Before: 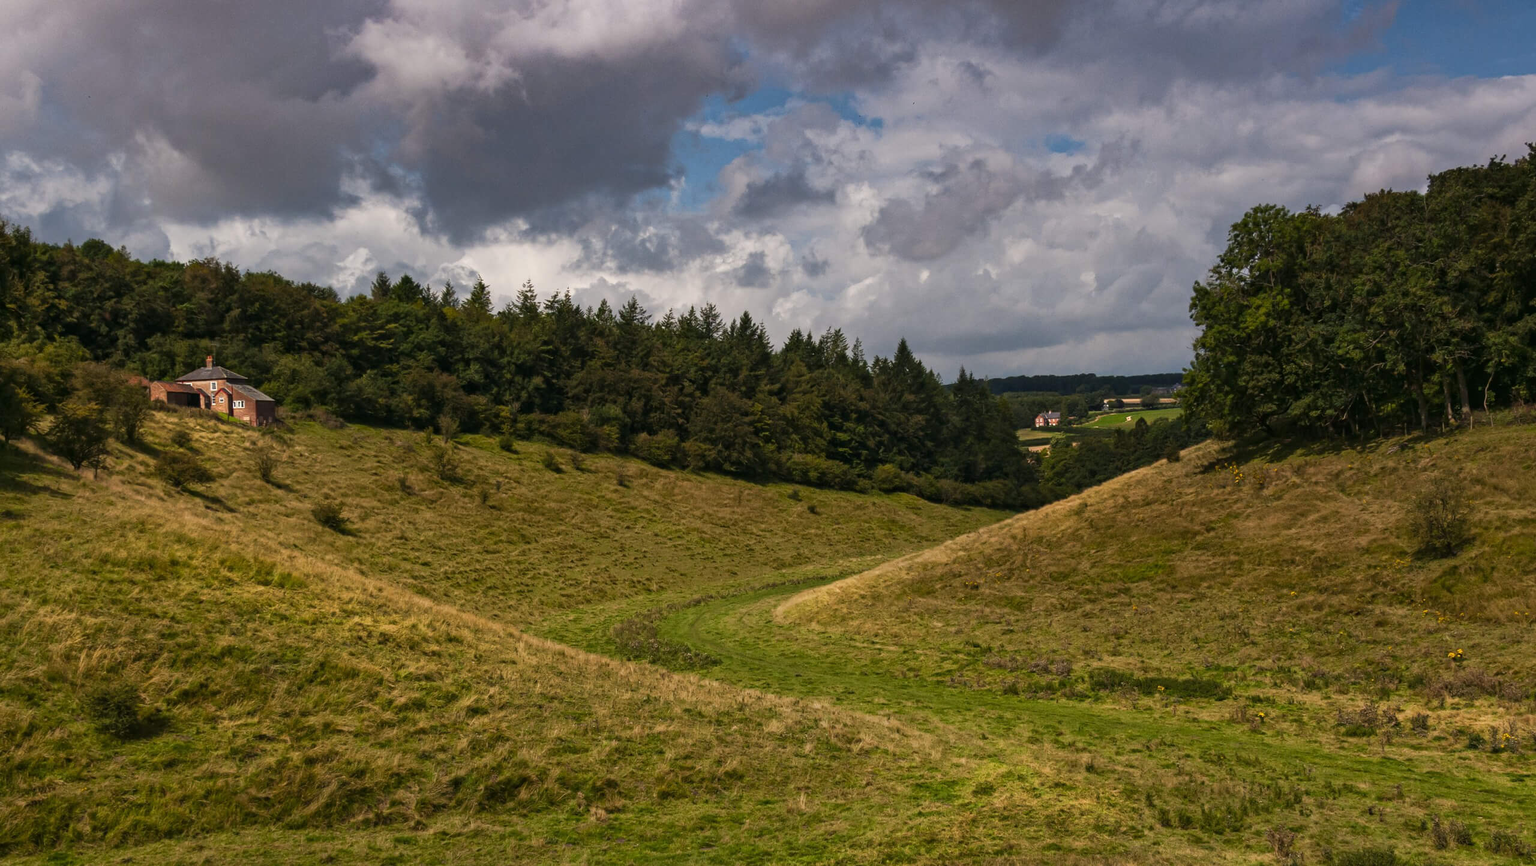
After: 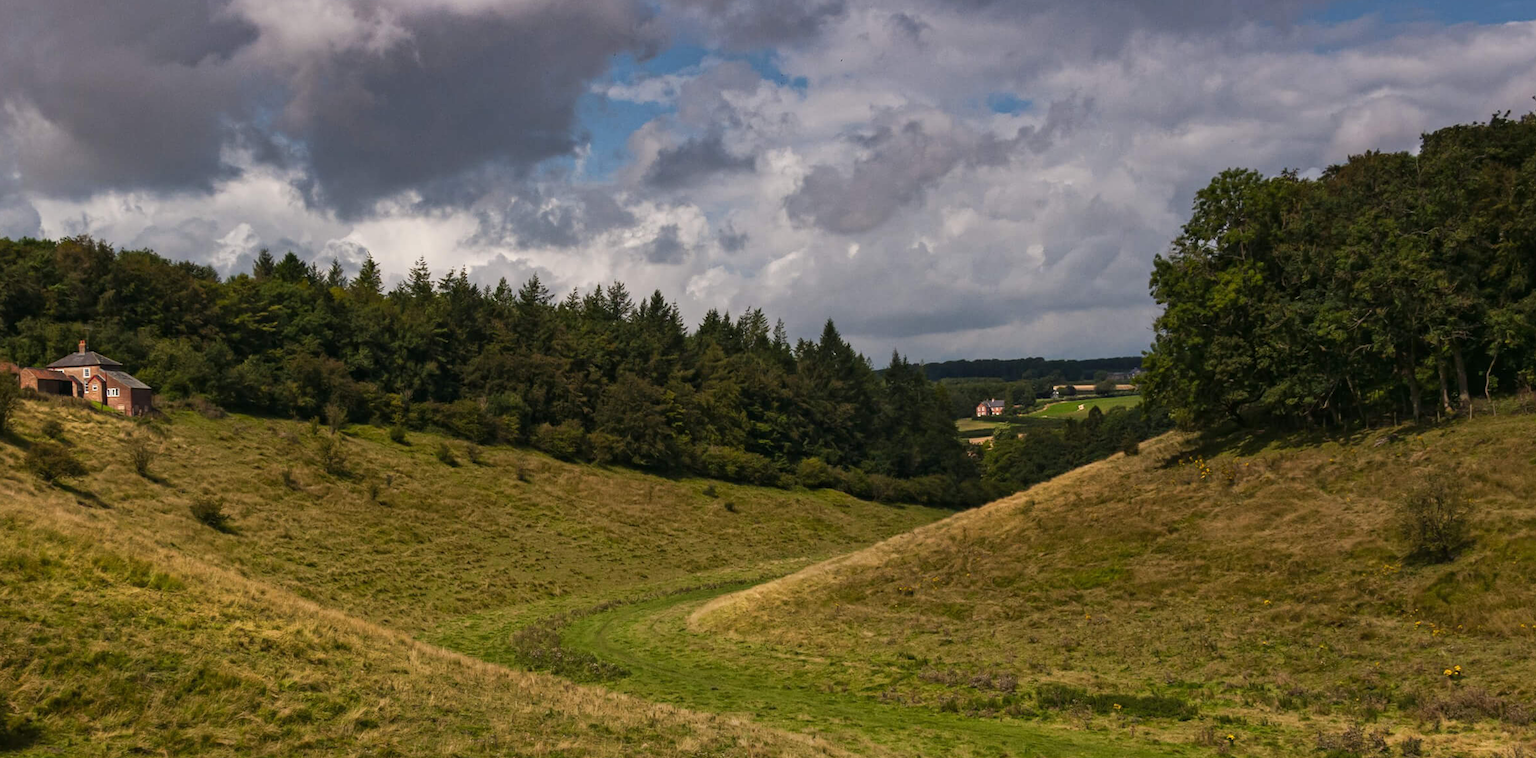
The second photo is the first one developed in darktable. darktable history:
crop: left 8.155%, top 6.611%, bottom 15.385%
rotate and perspective: lens shift (horizontal) -0.055, automatic cropping off
